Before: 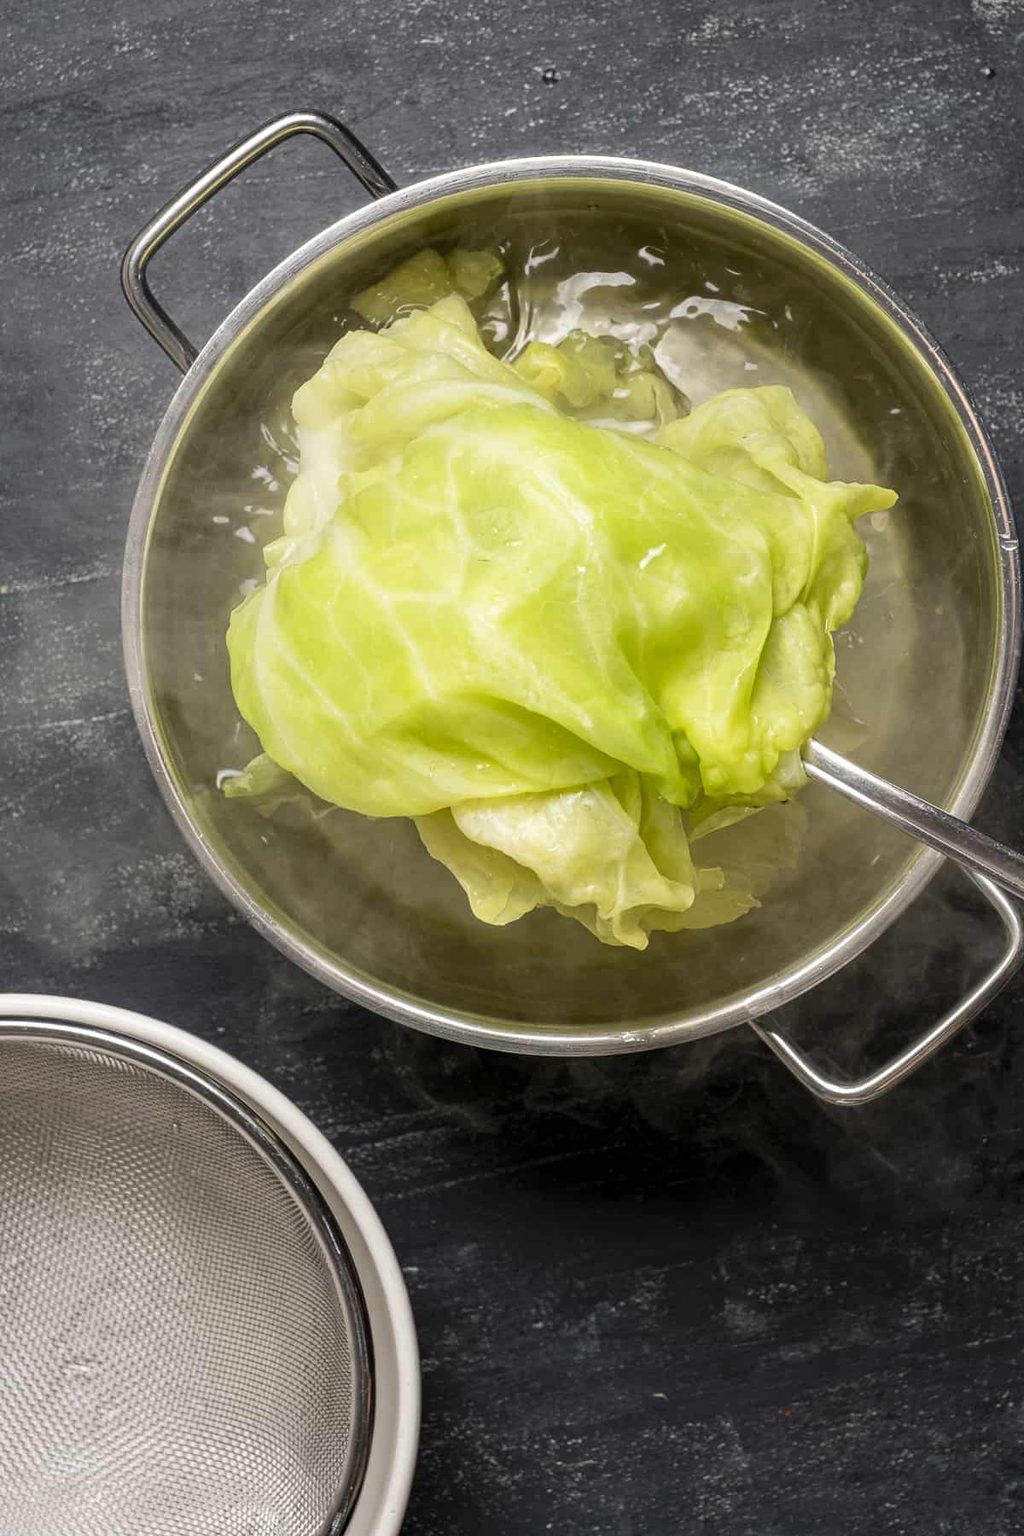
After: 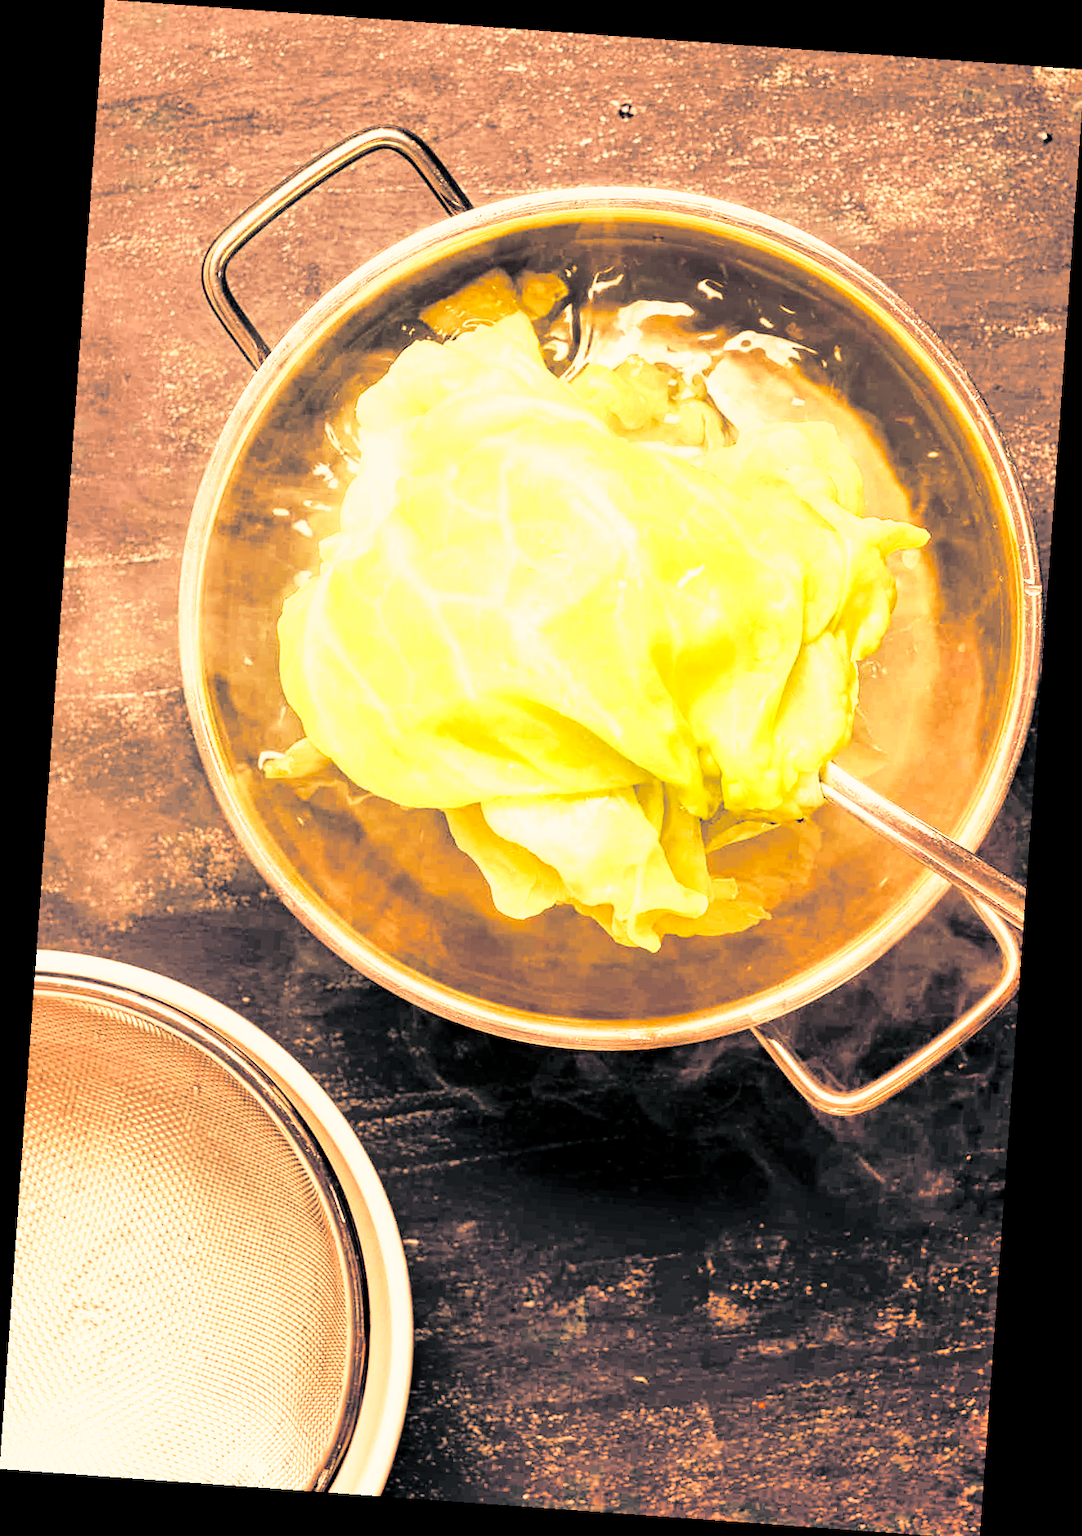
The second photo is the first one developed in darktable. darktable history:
shadows and highlights: highlights color adjustment 0%, low approximation 0.01, soften with gaussian
haze removal: compatibility mode true, adaptive false
base curve: curves: ch0 [(0, 0) (0.028, 0.03) (0.121, 0.232) (0.46, 0.748) (0.859, 0.968) (1, 1)], preserve colors none
exposure: exposure 0.785 EV, compensate highlight preservation false
crop: top 0.05%, bottom 0.098%
white balance: red 1.467, blue 0.684
rotate and perspective: rotation 4.1°, automatic cropping off
split-toning: shadows › hue 205.2°, shadows › saturation 0.43, highlights › hue 54°, highlights › saturation 0.54
